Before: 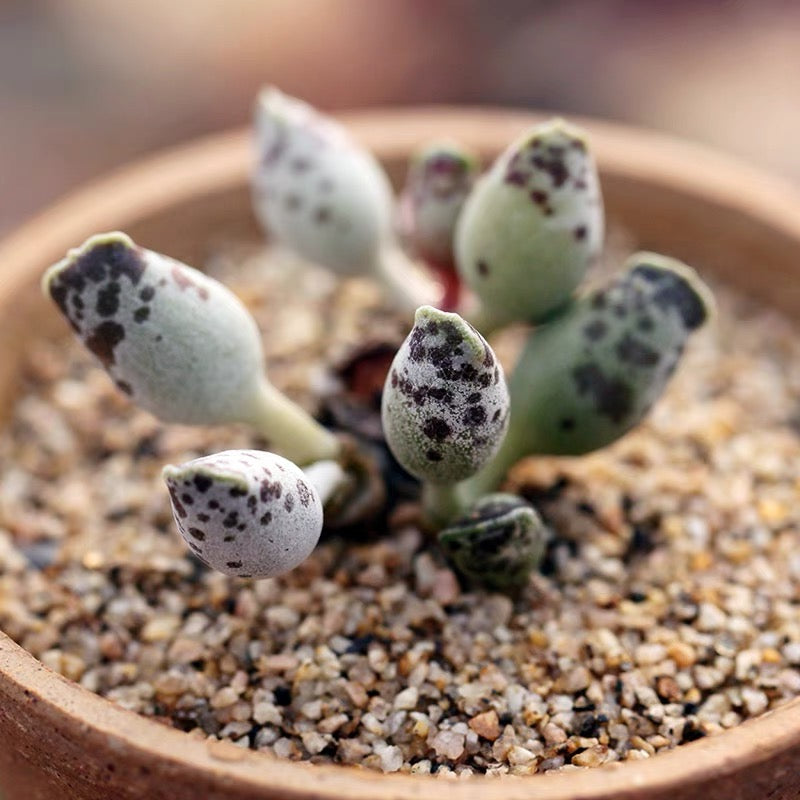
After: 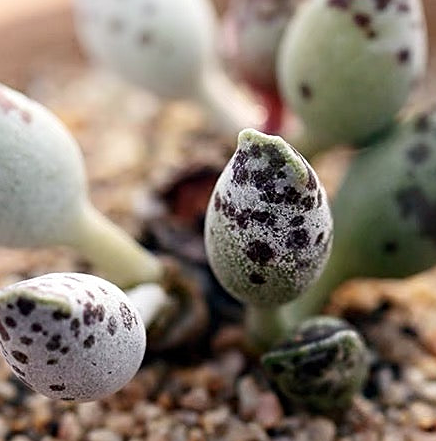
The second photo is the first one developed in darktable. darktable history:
shadows and highlights: shadows -89.11, highlights 89.74, soften with gaussian
crop and rotate: left 22.151%, top 22.198%, right 23.278%, bottom 22.625%
sharpen: on, module defaults
